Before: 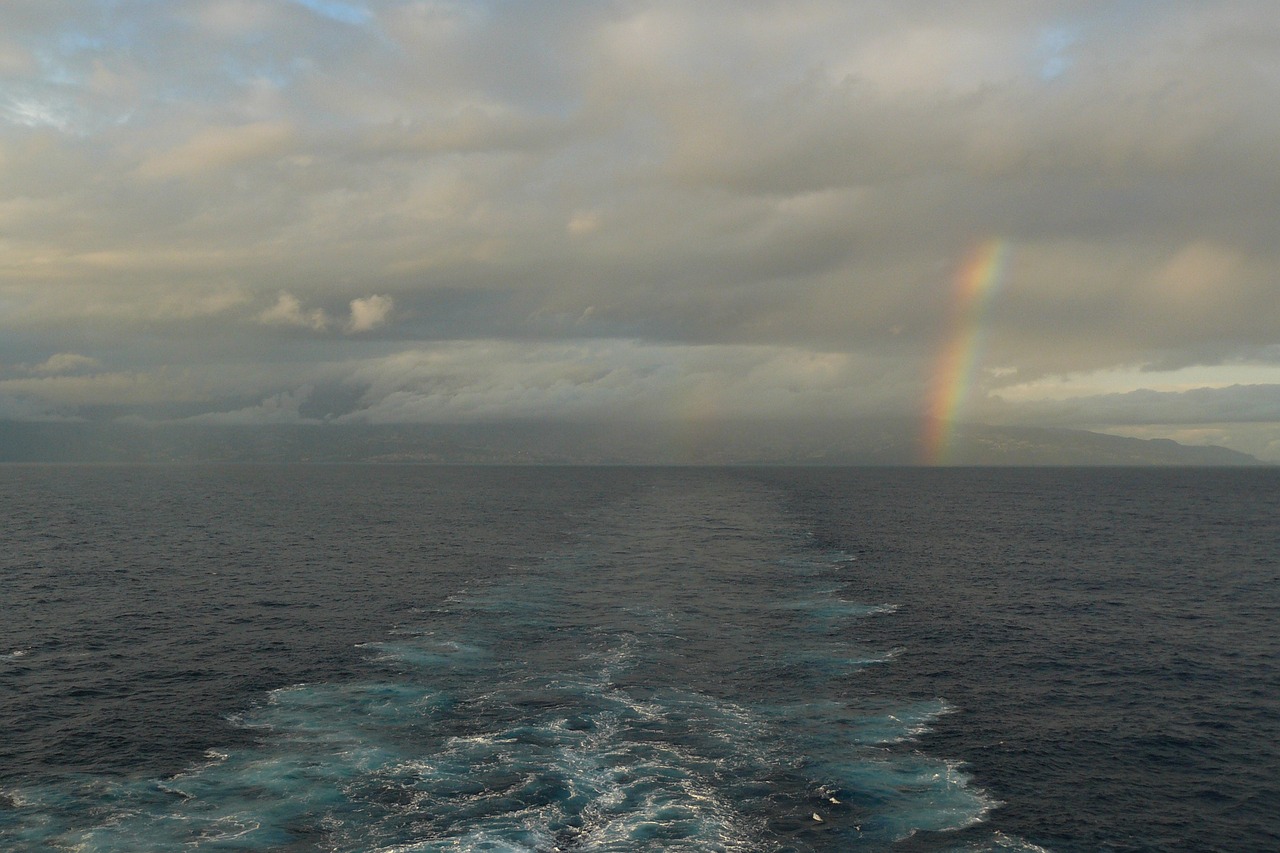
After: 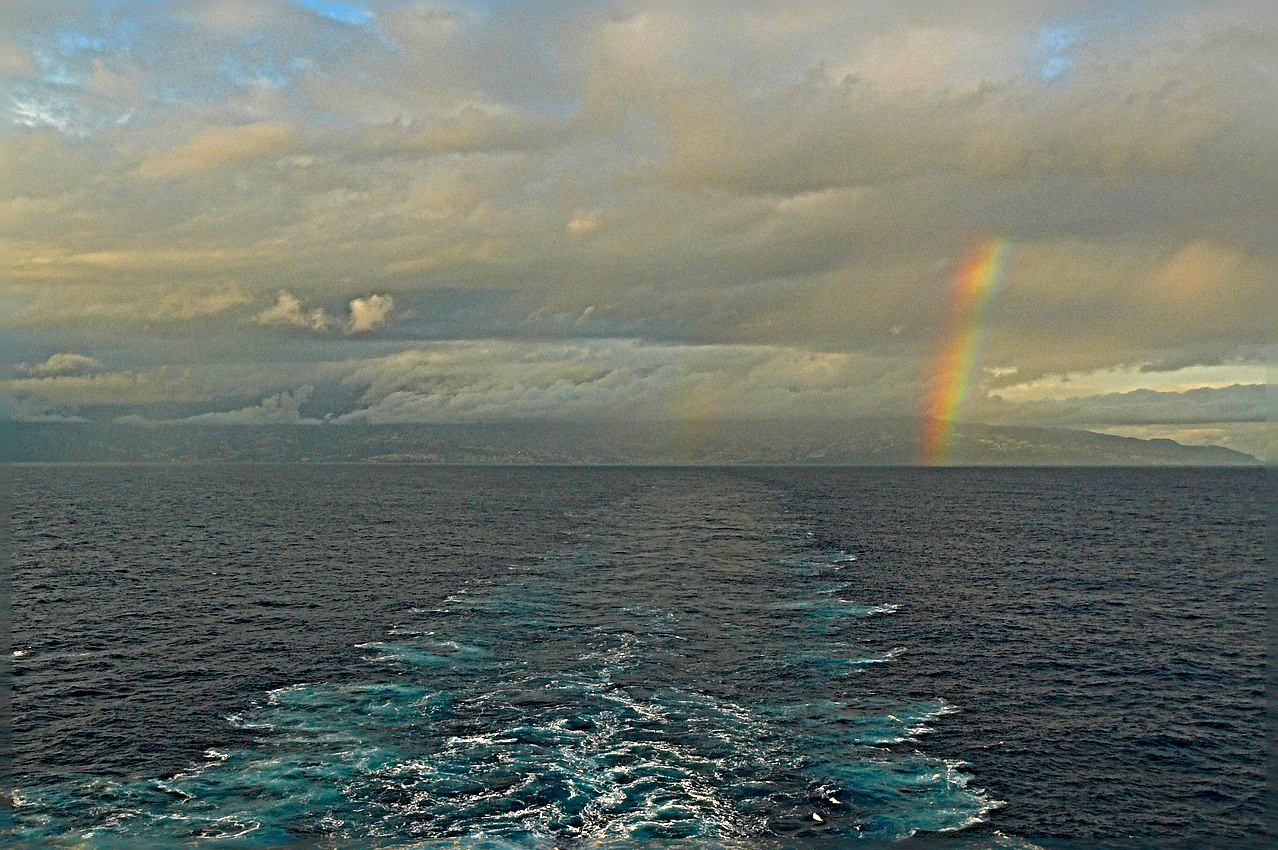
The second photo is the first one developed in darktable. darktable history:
crop: top 0.05%, bottom 0.098%
sharpen: radius 6.3, amount 1.8, threshold 0
color correction: saturation 1.8
